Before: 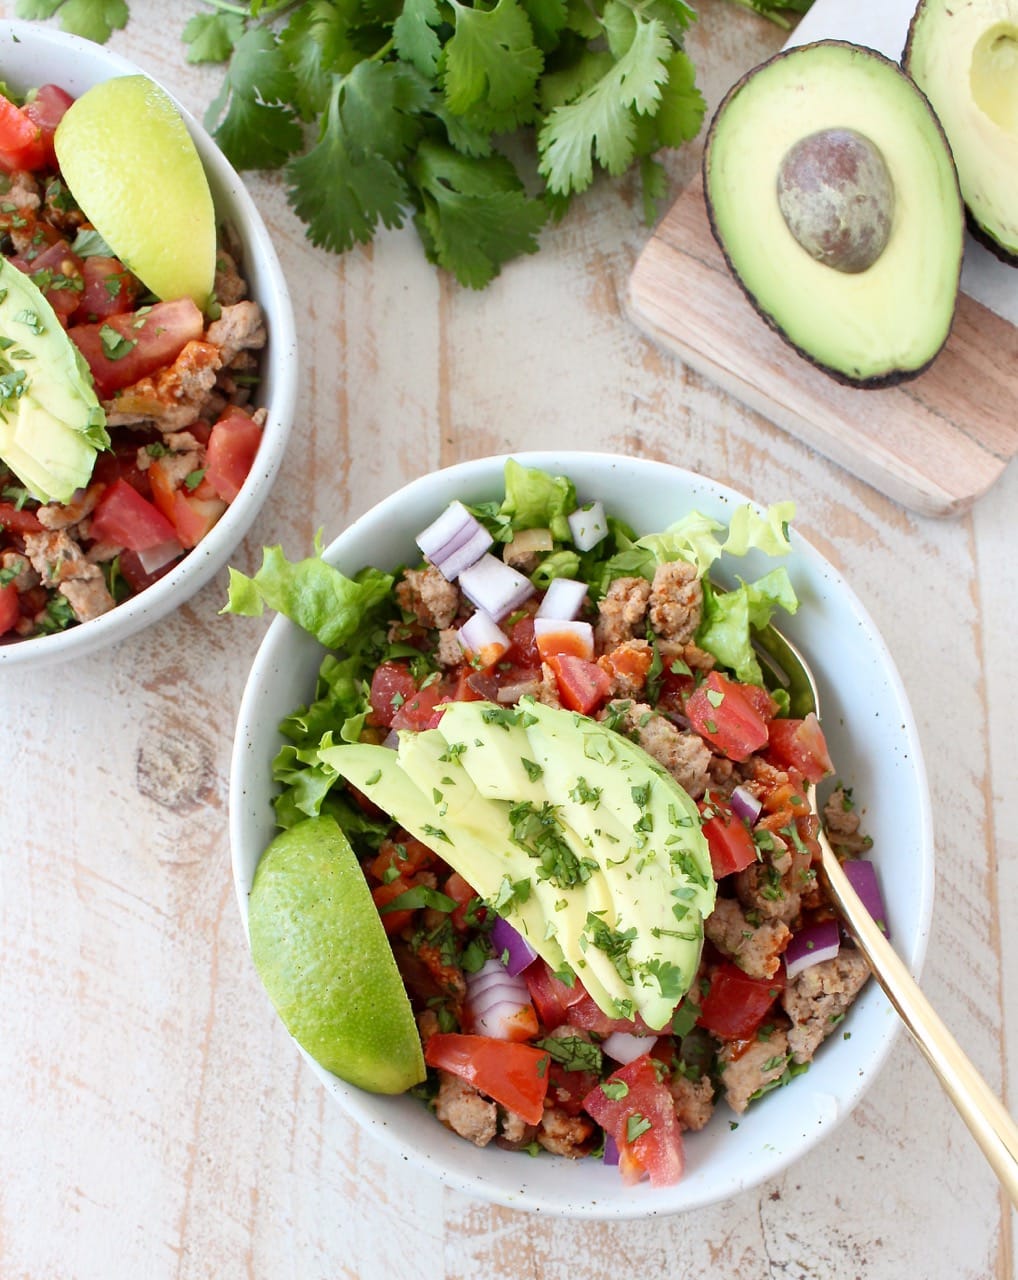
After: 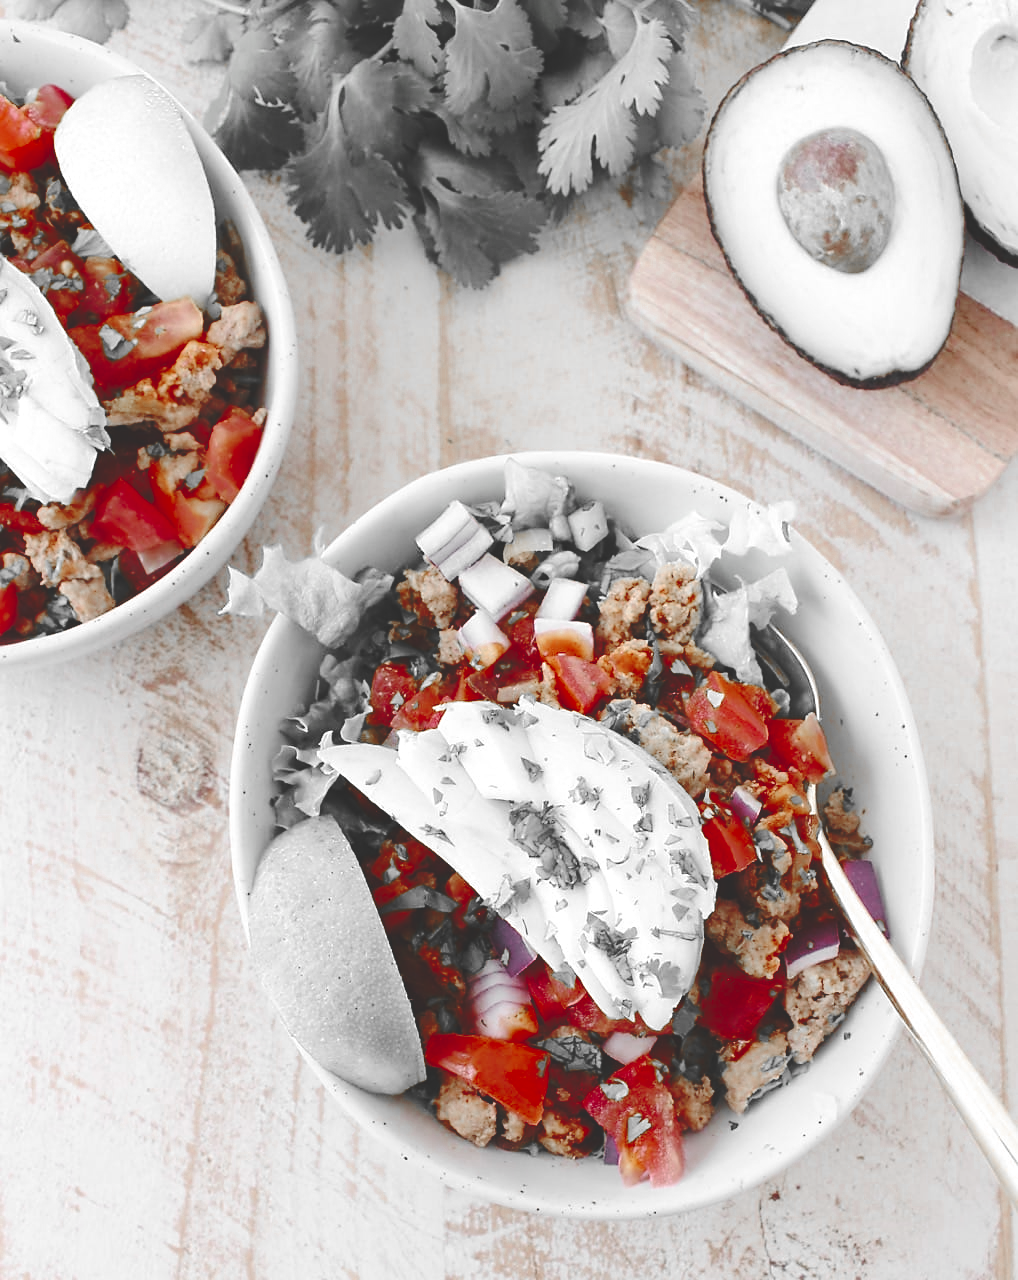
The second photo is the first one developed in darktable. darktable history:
color zones: curves: ch0 [(0, 0.497) (0.096, 0.361) (0.221, 0.538) (0.429, 0.5) (0.571, 0.5) (0.714, 0.5) (0.857, 0.5) (1, 0.497)]; ch1 [(0, 0.5) (0.143, 0.5) (0.257, -0.002) (0.429, 0.04) (0.571, -0.001) (0.714, -0.015) (0.857, 0.024) (1, 0.5)]
base curve: curves: ch0 [(0, 0.024) (0.055, 0.065) (0.121, 0.166) (0.236, 0.319) (0.693, 0.726) (1, 1)], preserve colors none
sharpen: radius 1.864, amount 0.398, threshold 1.271
